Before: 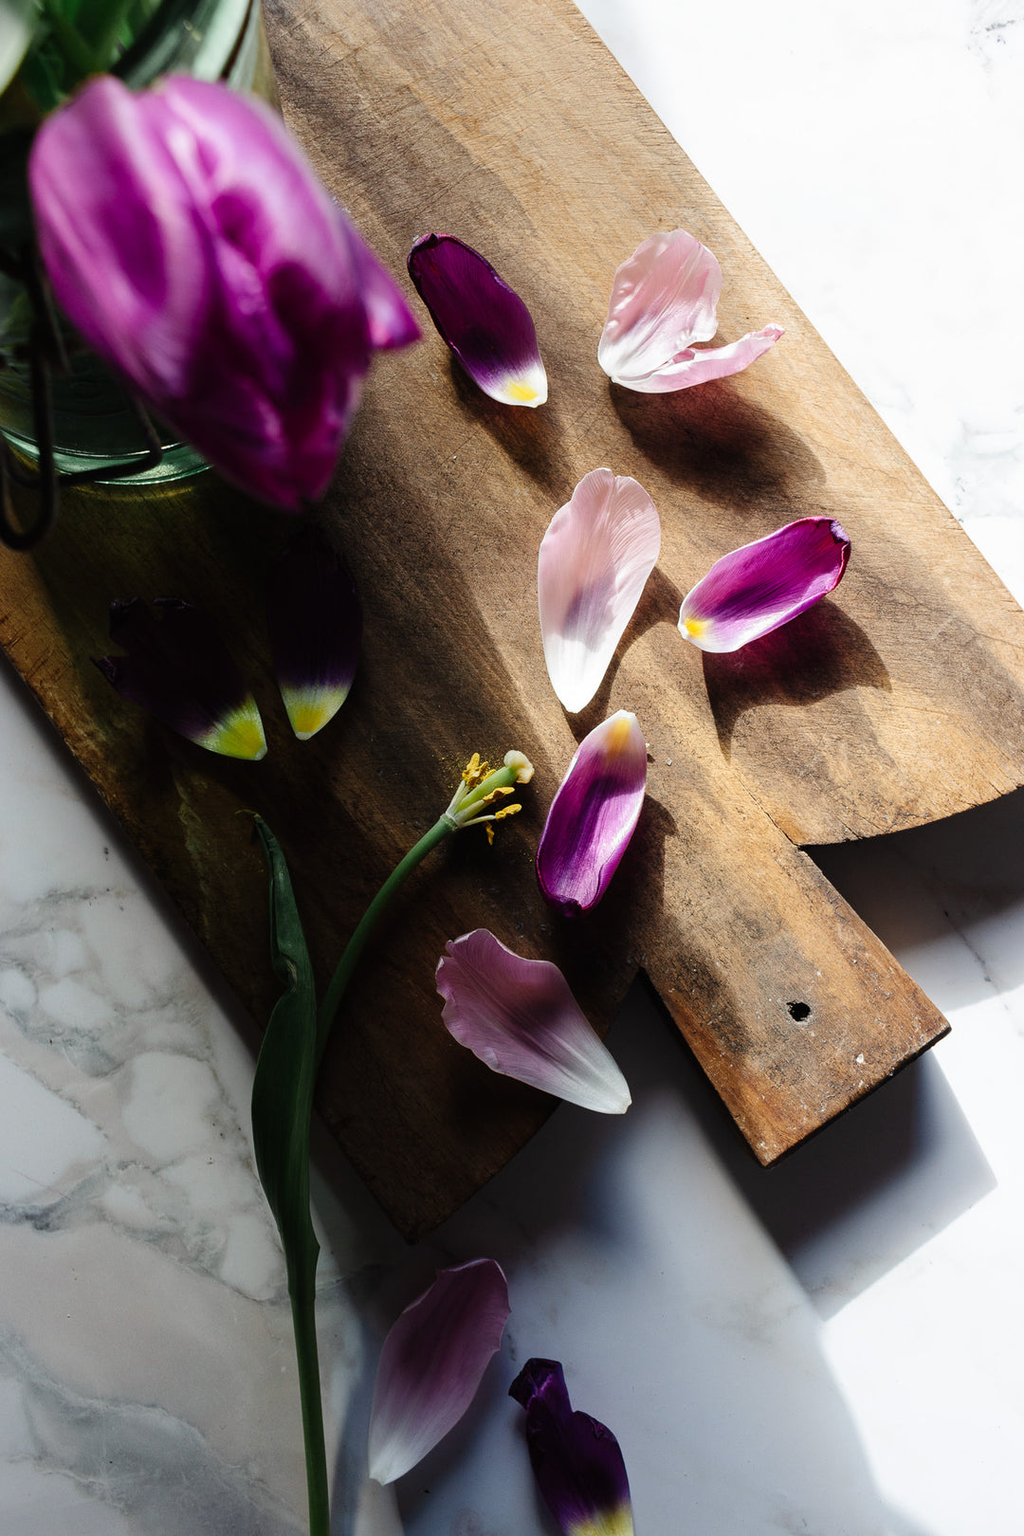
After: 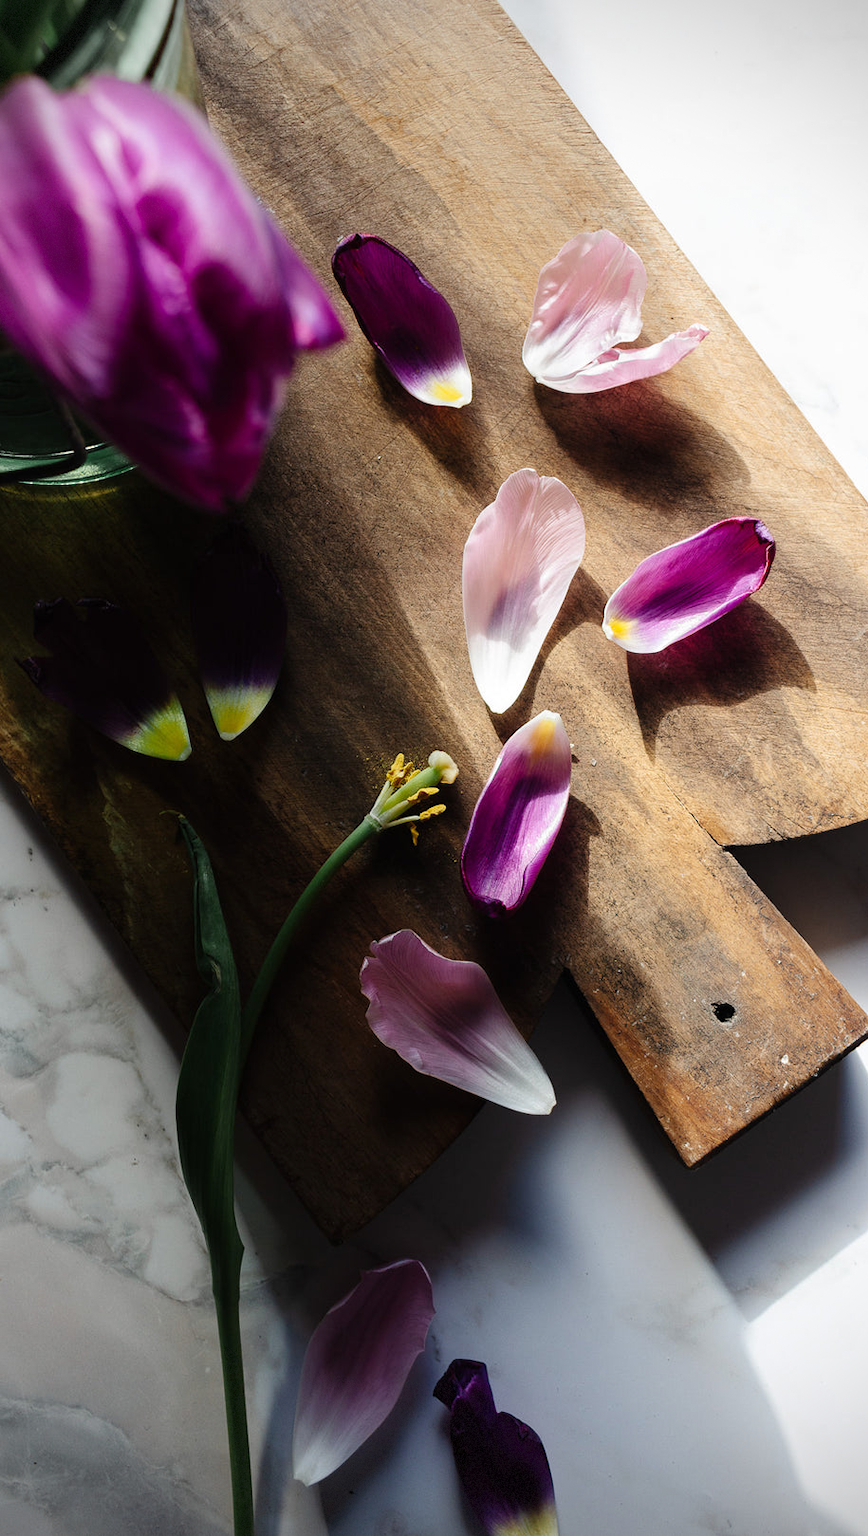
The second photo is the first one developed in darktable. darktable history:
vignetting: dithering 8-bit output
crop: left 7.47%, right 7.79%
